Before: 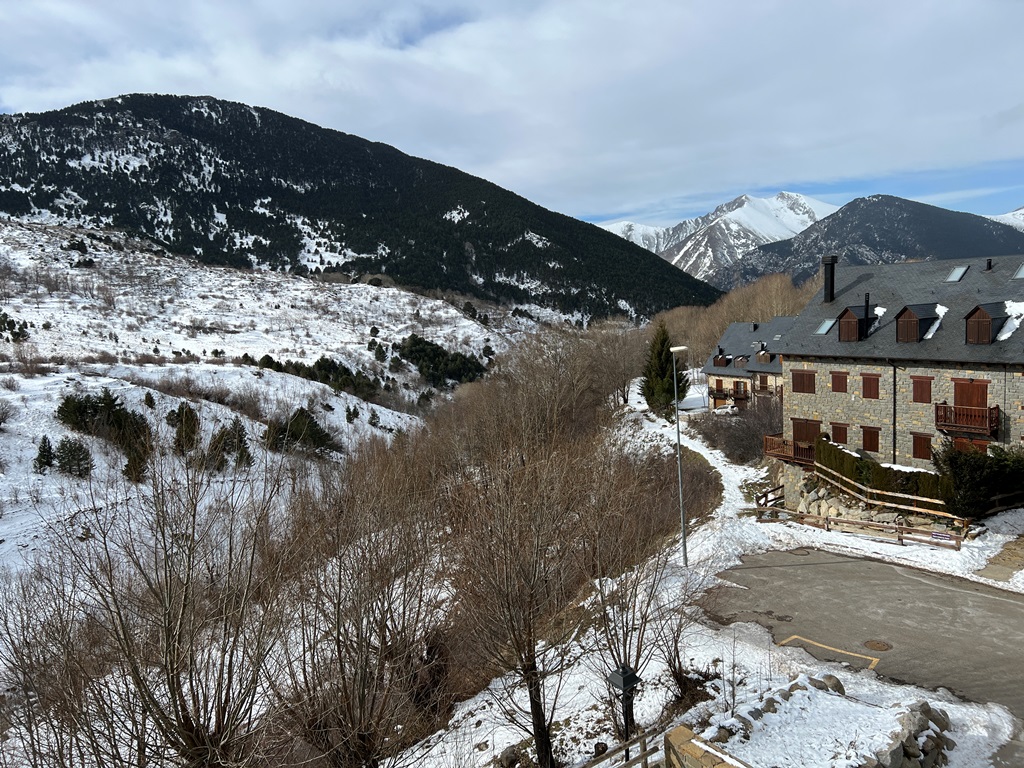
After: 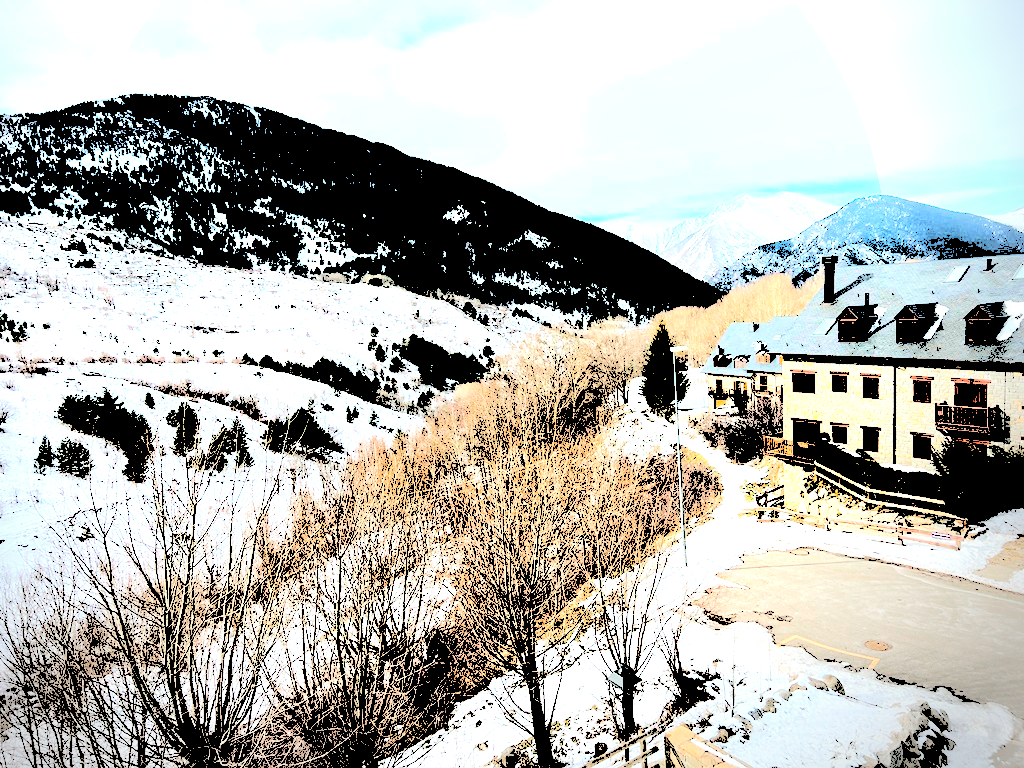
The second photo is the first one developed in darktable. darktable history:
exposure: black level correction 0.01, exposure 0.122 EV, compensate highlight preservation false
levels: levels [0.246, 0.256, 0.506]
vignetting: center (-0.068, -0.318), unbound false
color zones: curves: ch1 [(0, 0.469) (0.001, 0.469) (0.12, 0.446) (0.248, 0.469) (0.5, 0.5) (0.748, 0.5) (0.999, 0.469) (1, 0.469)]
